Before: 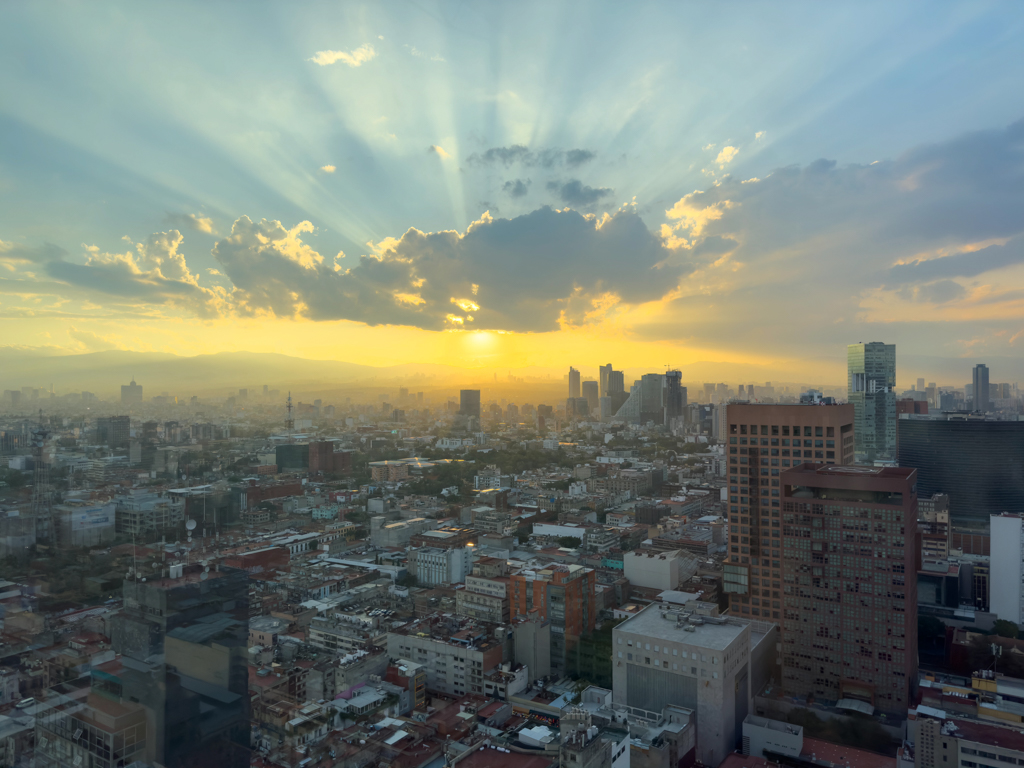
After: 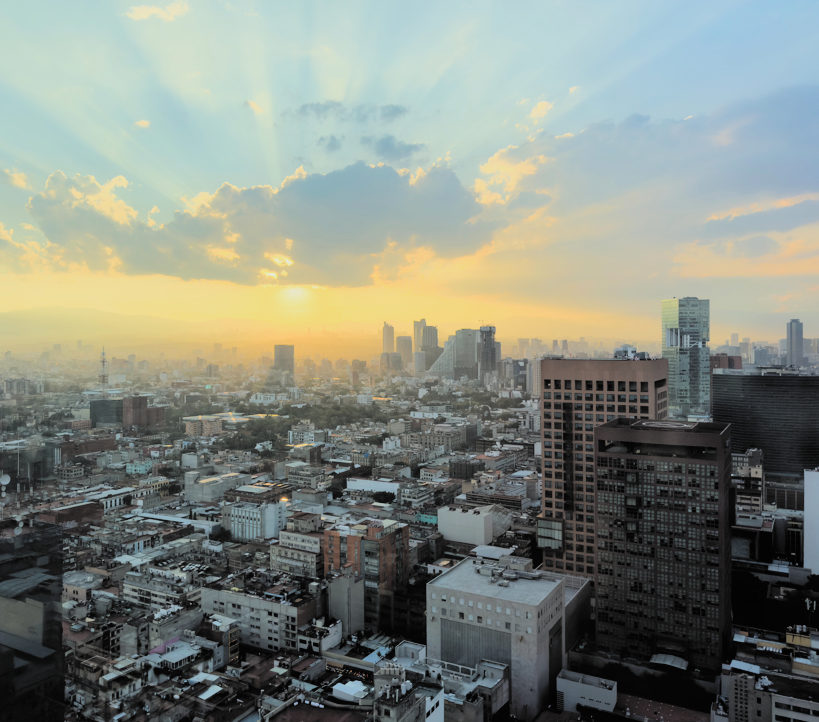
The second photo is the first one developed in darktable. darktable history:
crop and rotate: left 18.188%, top 5.888%, right 1.764%
contrast brightness saturation: contrast 0.102, brightness 0.318, saturation 0.147
filmic rgb: black relative exposure -4.18 EV, white relative exposure 5.16 EV, hardness 2.08, contrast 1.177, add noise in highlights 0.001, preserve chrominance max RGB, color science v3 (2019), use custom middle-gray values true, iterations of high-quality reconstruction 0, contrast in highlights soft
